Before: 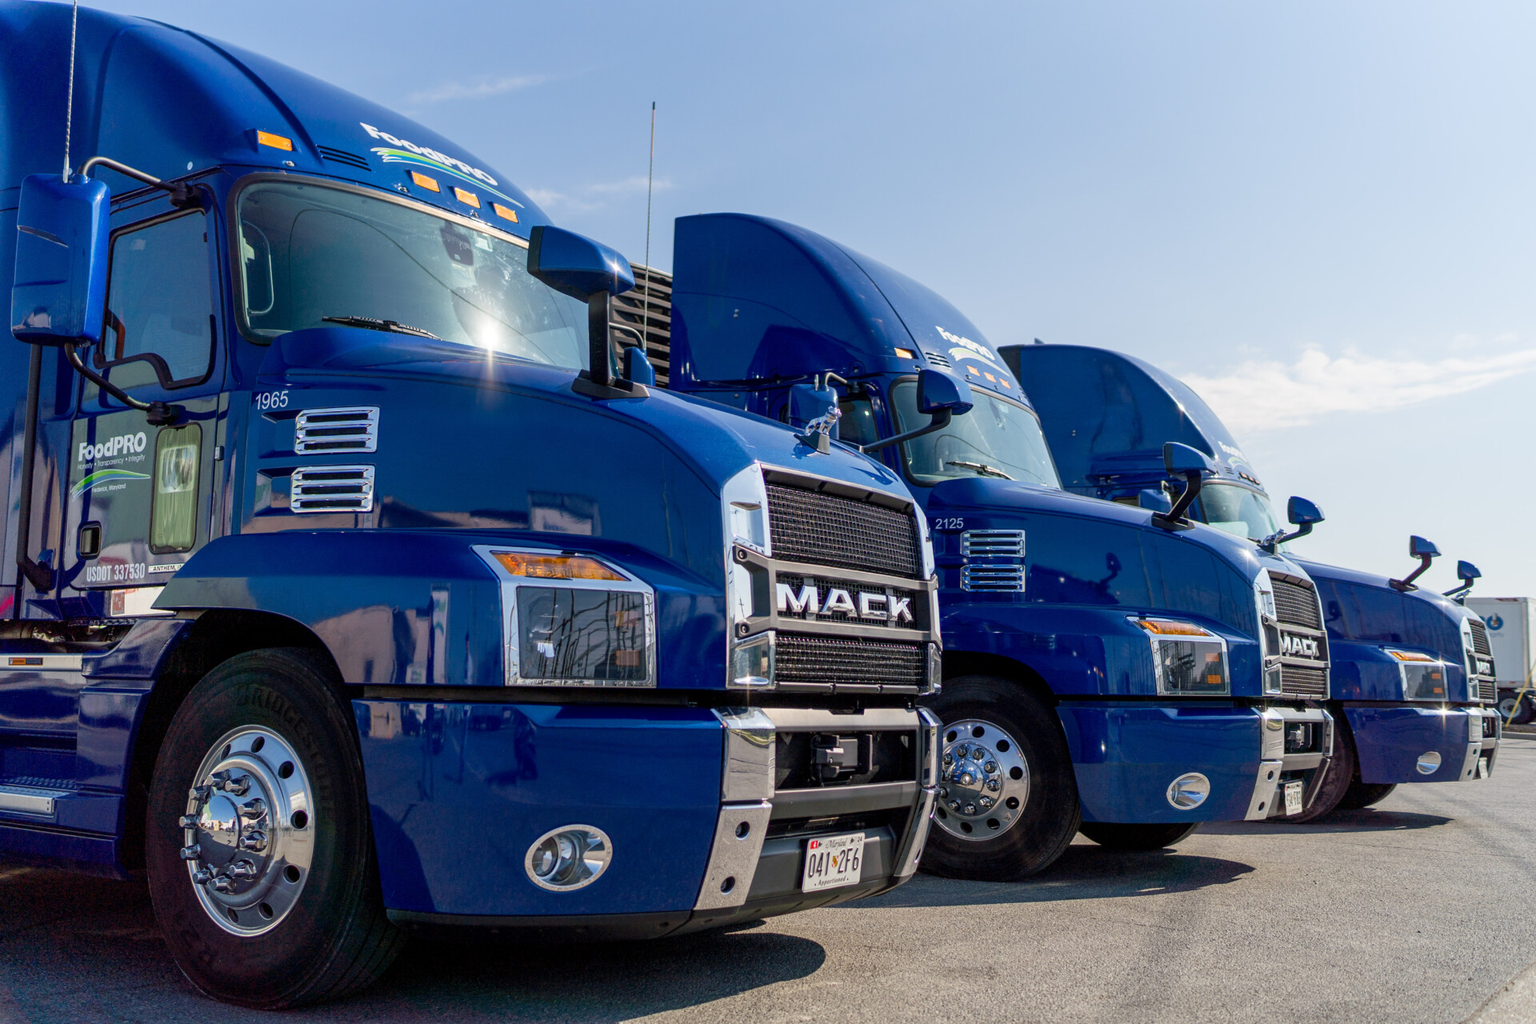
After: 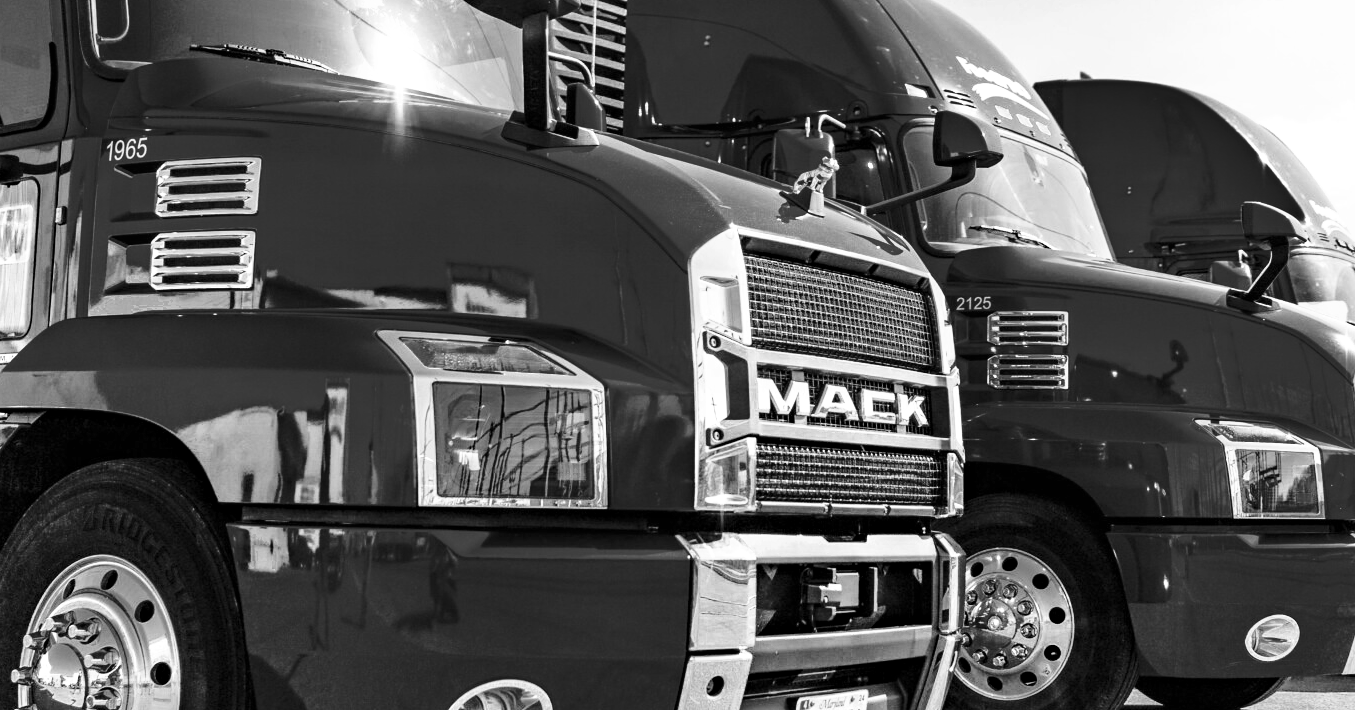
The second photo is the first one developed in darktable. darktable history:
haze removal: compatibility mode true, adaptive false
shadows and highlights: radius 107.77, shadows 41.07, highlights -72.4, low approximation 0.01, soften with gaussian
color zones: curves: ch0 [(0.002, 0.429) (0.121, 0.212) (0.198, 0.113) (0.276, 0.344) (0.331, 0.541) (0.41, 0.56) (0.482, 0.289) (0.619, 0.227) (0.721, 0.18) (0.821, 0.435) (0.928, 0.555) (1, 0.587)]; ch1 [(0, 0) (0.143, 0) (0.286, 0) (0.429, 0) (0.571, 0) (0.714, 0) (0.857, 0)]
crop: left 11.12%, top 27.494%, right 18.267%, bottom 16.99%
base curve: curves: ch0 [(0, 0) (0.032, 0.037) (0.105, 0.228) (0.435, 0.76) (0.856, 0.983) (1, 1)], preserve colors none
exposure: black level correction 0, exposure 0.704 EV, compensate exposure bias true, compensate highlight preservation false
contrast brightness saturation: contrast 0.08, saturation 0.021
